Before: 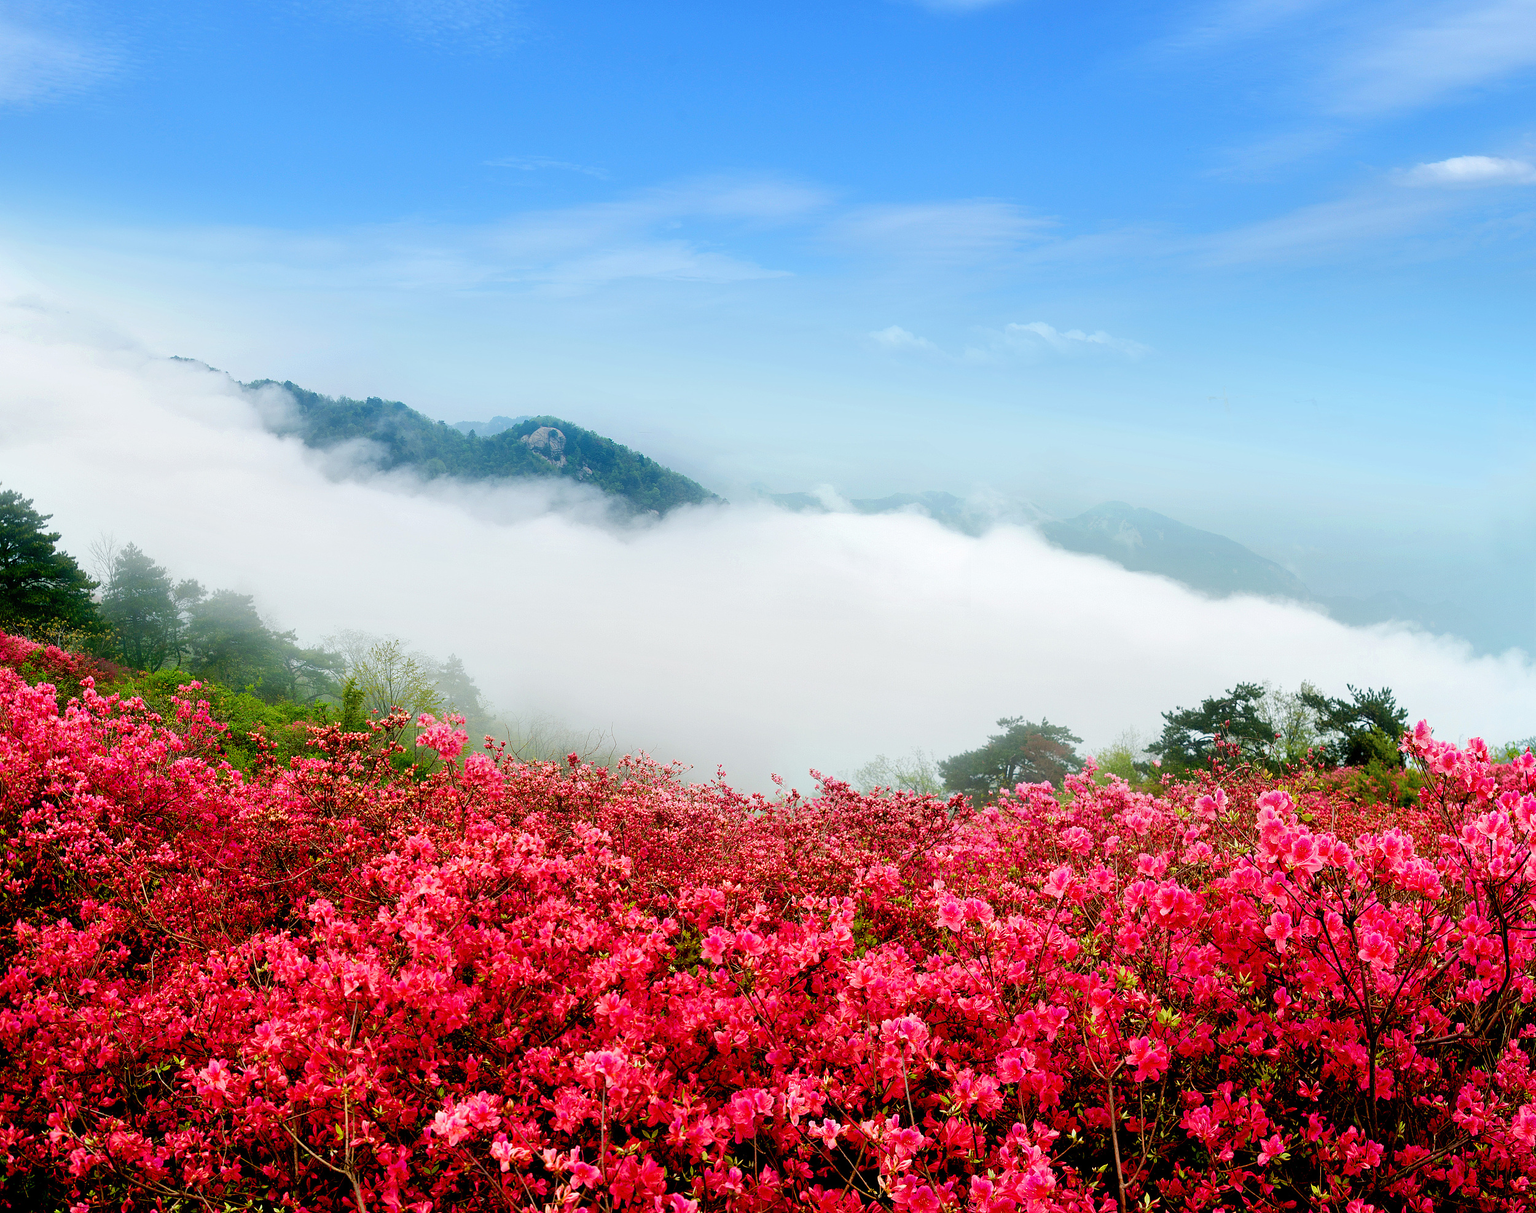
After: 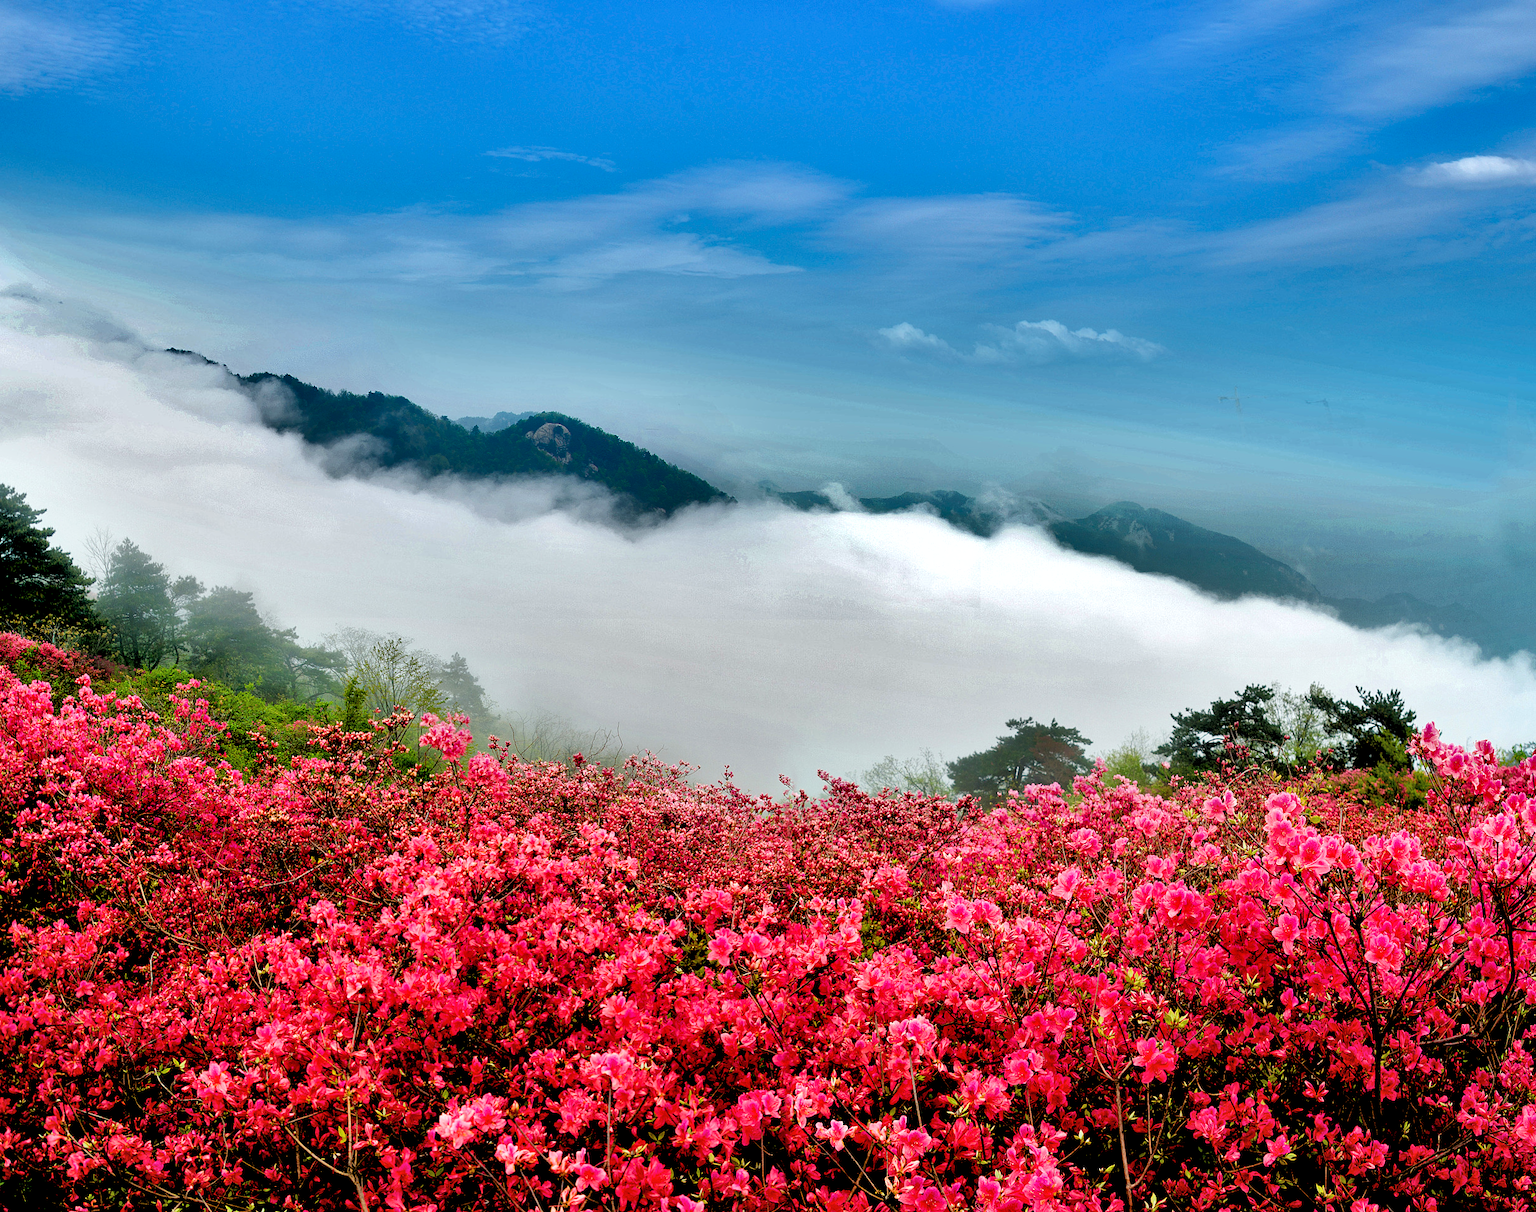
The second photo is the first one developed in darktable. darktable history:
shadows and highlights: shadows 24.5, highlights -78.15, soften with gaussian
rotate and perspective: rotation 0.174°, lens shift (vertical) 0.013, lens shift (horizontal) 0.019, shear 0.001, automatic cropping original format, crop left 0.007, crop right 0.991, crop top 0.016, crop bottom 0.997
rgb levels: levels [[0.029, 0.461, 0.922], [0, 0.5, 1], [0, 0.5, 1]]
